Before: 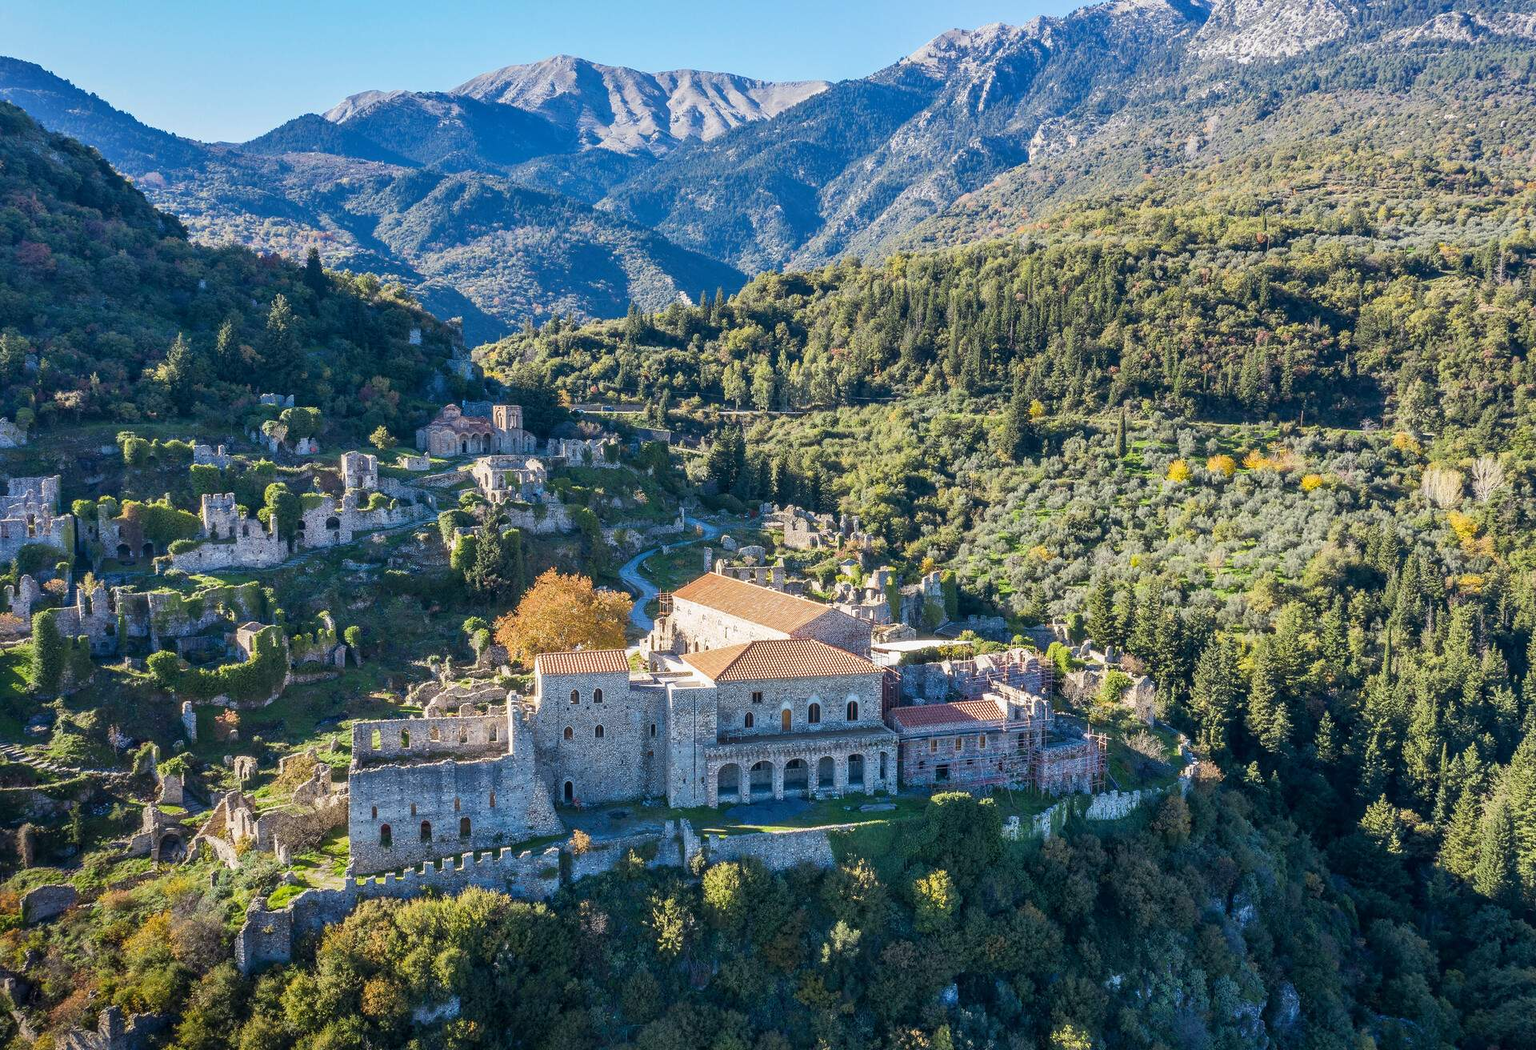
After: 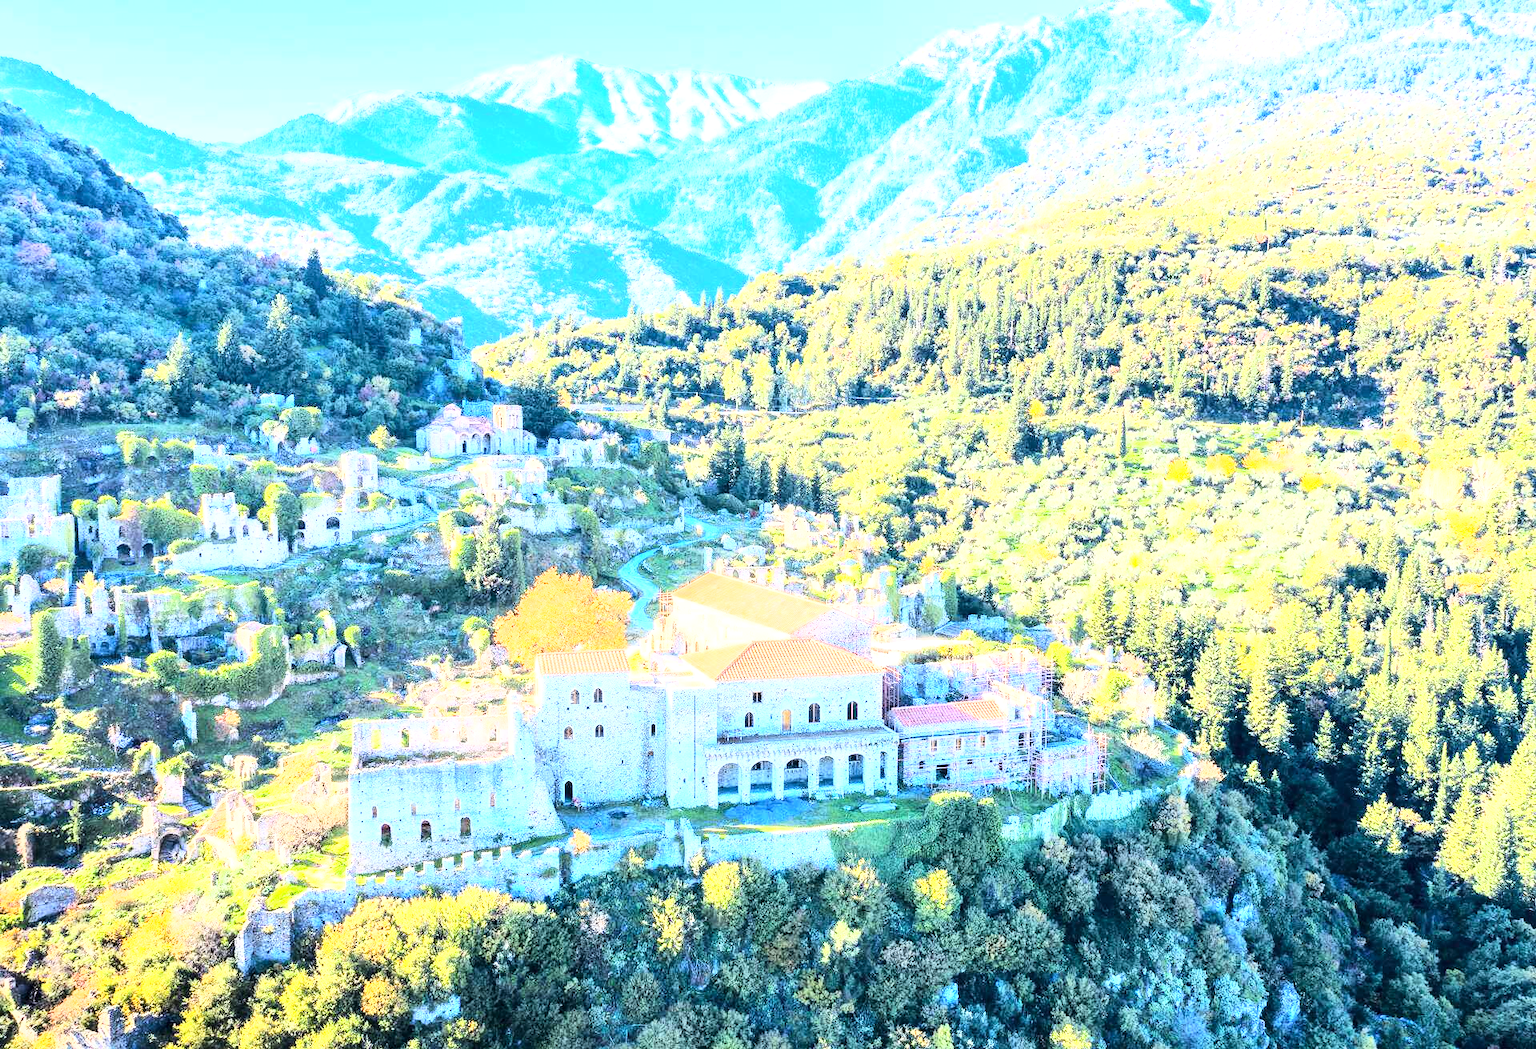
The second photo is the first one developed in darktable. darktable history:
base curve: curves: ch0 [(0, 0) (0.007, 0.004) (0.027, 0.03) (0.046, 0.07) (0.207, 0.54) (0.442, 0.872) (0.673, 0.972) (1, 1)]
contrast brightness saturation: contrast 0.136
exposure: black level correction 0, exposure 1.74 EV, compensate highlight preservation false
